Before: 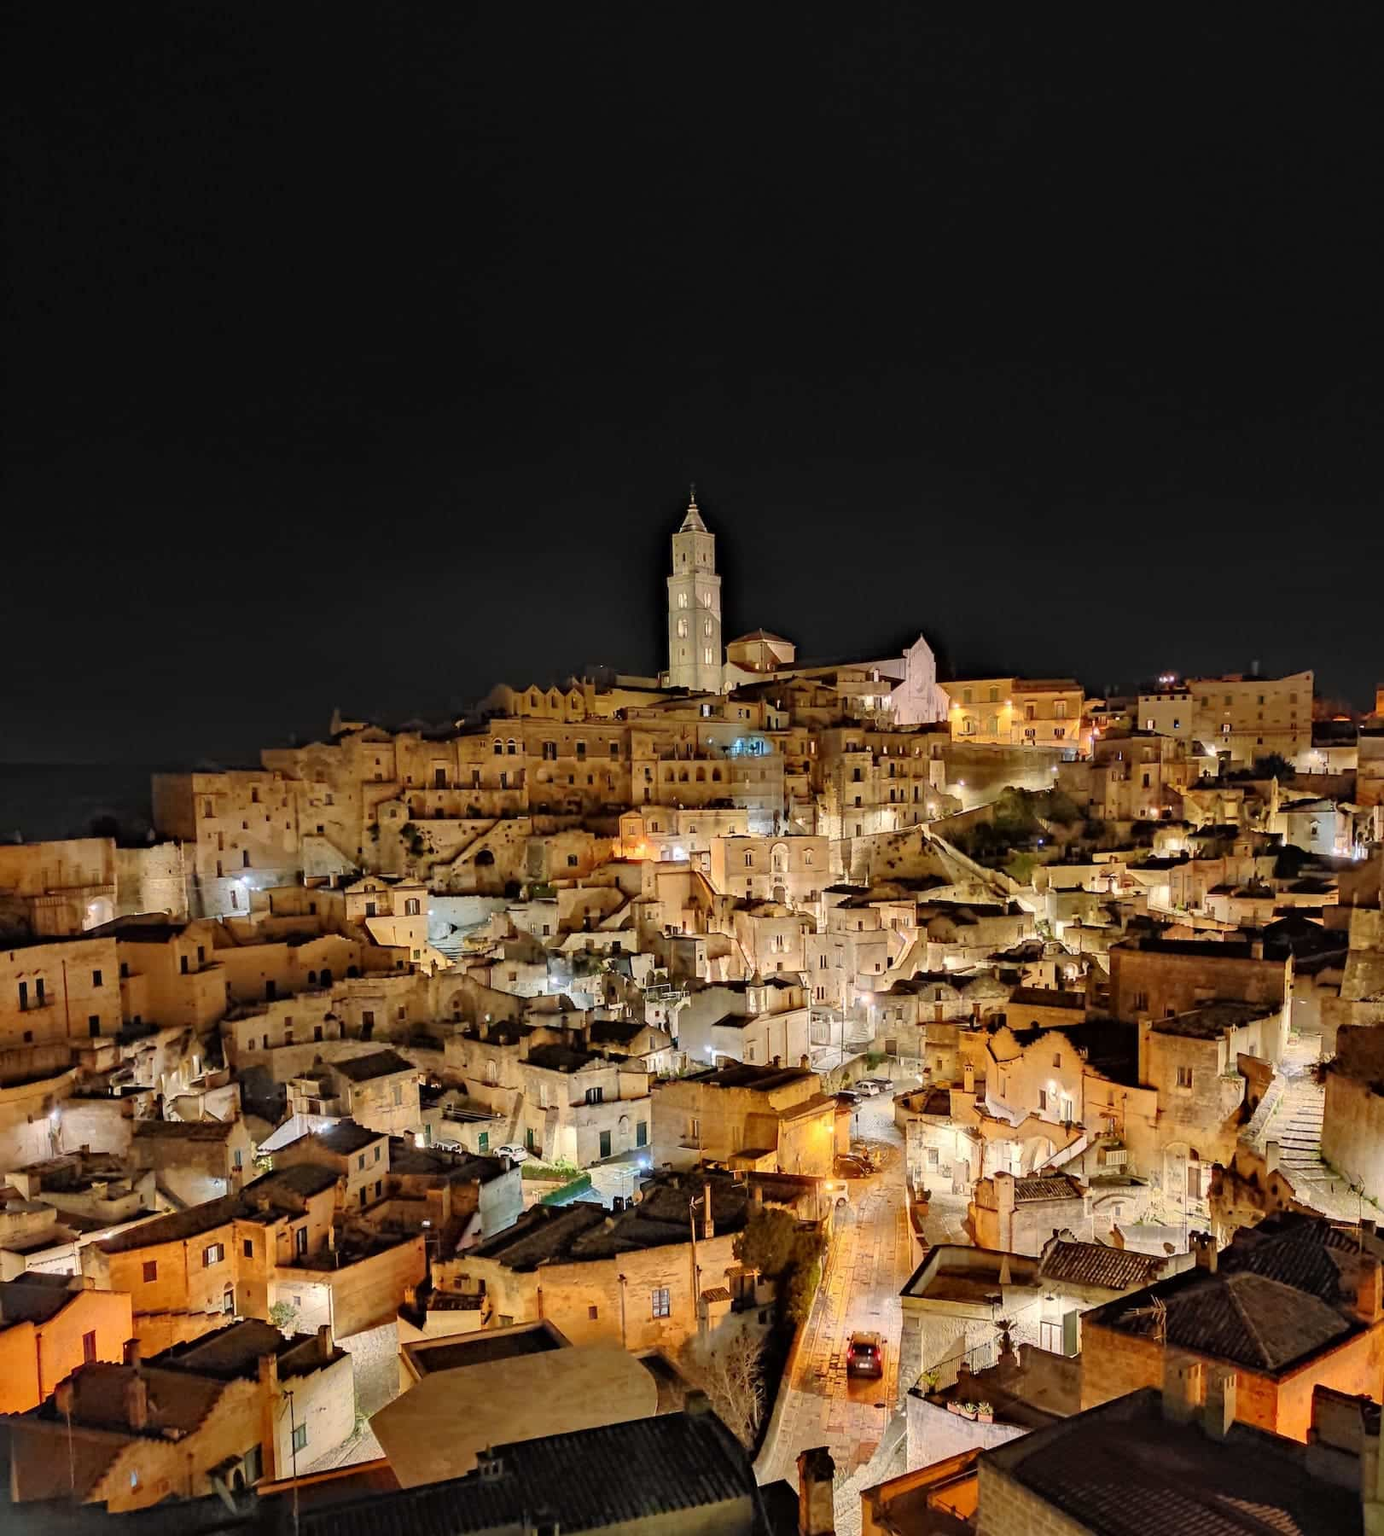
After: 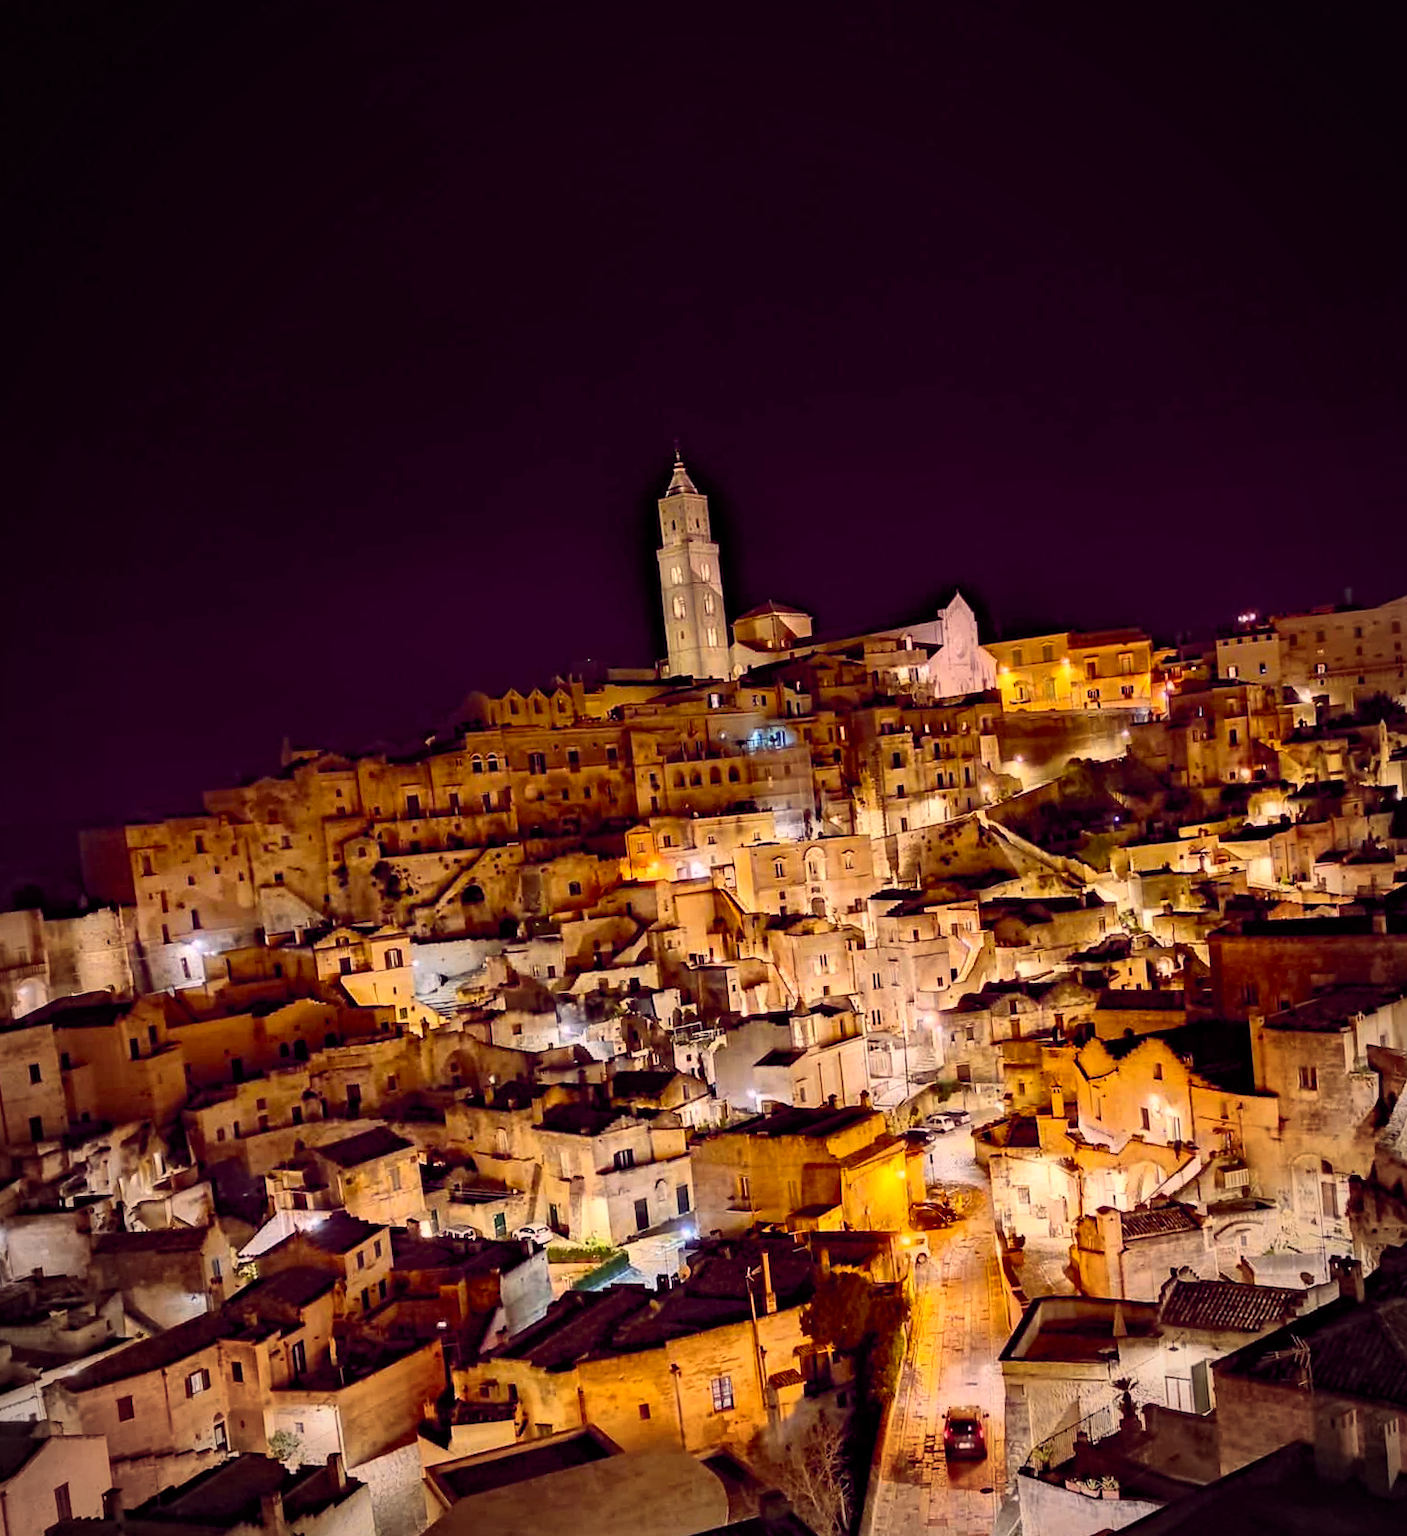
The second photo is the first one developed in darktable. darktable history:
crop and rotate: left 10.071%, top 10.071%, right 10.02%, bottom 10.02%
vignetting: automatic ratio true
levels: mode automatic
rotate and perspective: rotation -4.98°, automatic cropping off
color balance rgb: shadows lift › chroma 6.43%, shadows lift › hue 305.74°, highlights gain › chroma 2.43%, highlights gain › hue 35.74°, global offset › chroma 0.28%, global offset › hue 320.29°, linear chroma grading › global chroma 5.5%, perceptual saturation grading › global saturation 30%, contrast 5.15%
contrast brightness saturation: contrast 0.22
exposure: exposure -0.177 EV, compensate highlight preservation false
